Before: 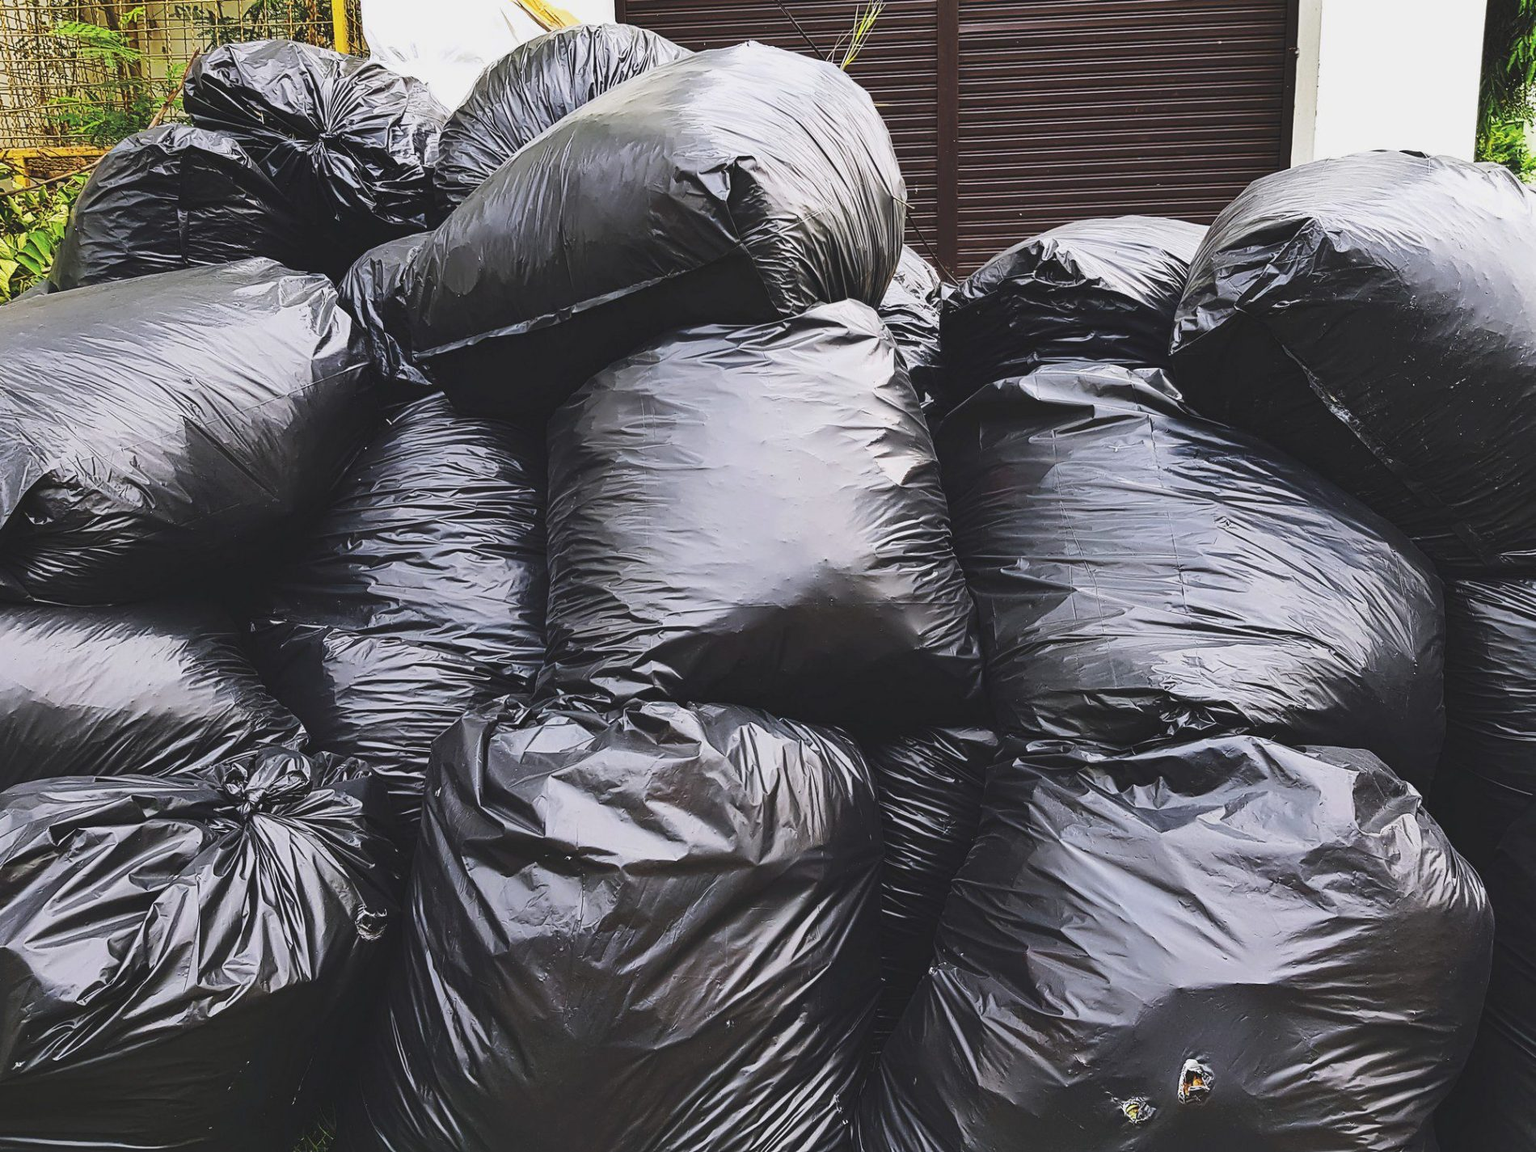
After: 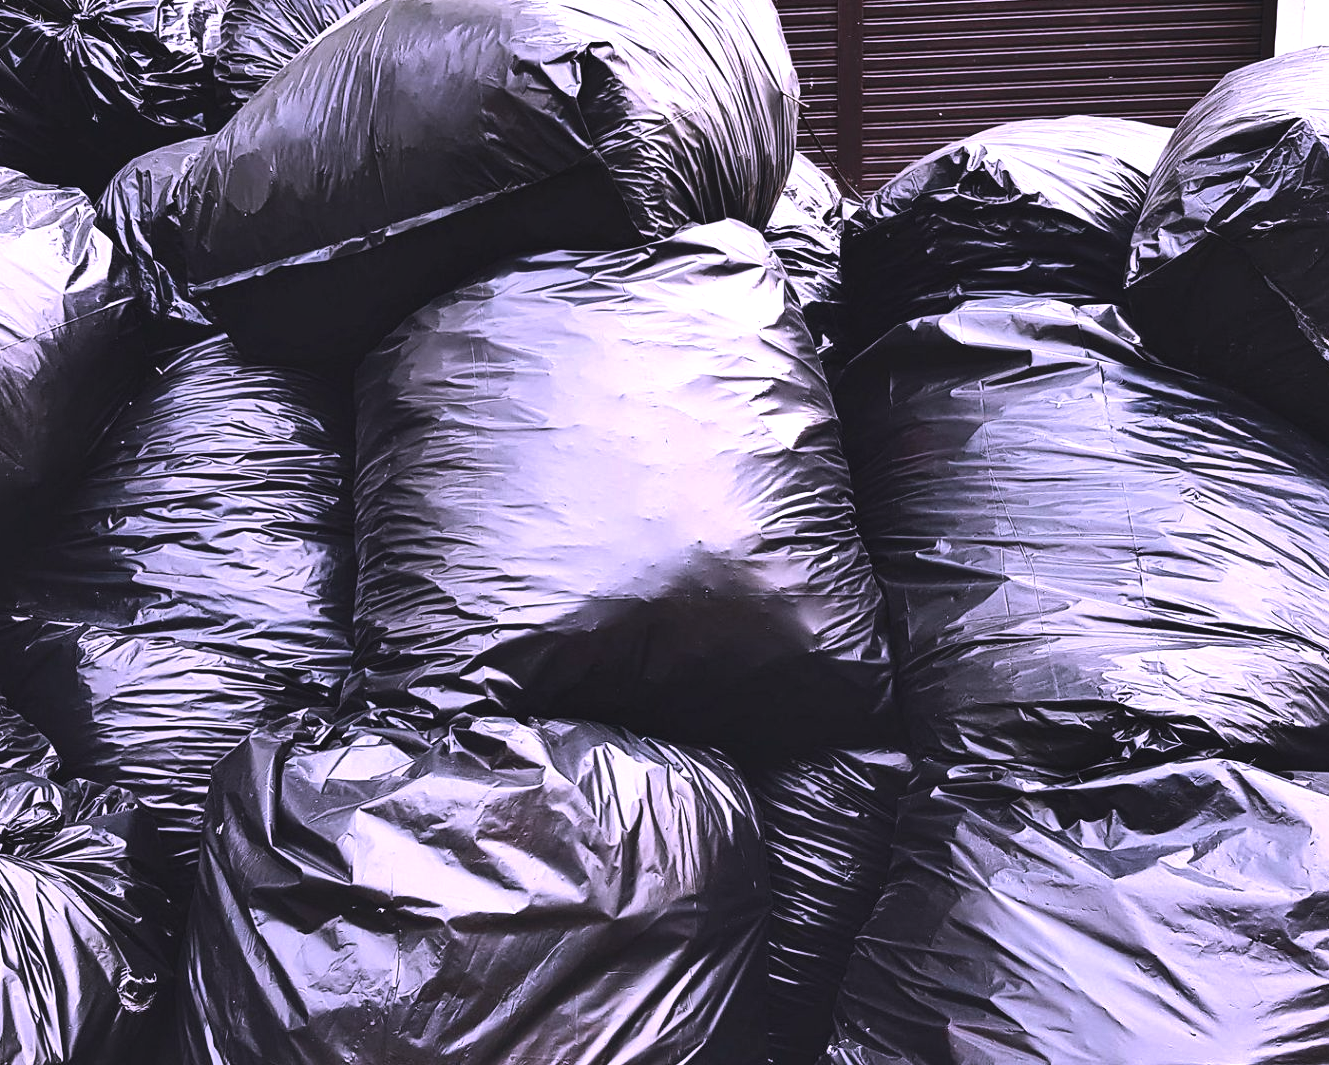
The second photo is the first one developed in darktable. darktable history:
crop and rotate: left 17.046%, top 10.659%, right 12.989%, bottom 14.553%
color correction: highlights a* 15.03, highlights b* -25.07
tone equalizer: -8 EV -0.75 EV, -7 EV -0.7 EV, -6 EV -0.6 EV, -5 EV -0.4 EV, -3 EV 0.4 EV, -2 EV 0.6 EV, -1 EV 0.7 EV, +0 EV 0.75 EV, edges refinement/feathering 500, mask exposure compensation -1.57 EV, preserve details no
shadows and highlights: white point adjustment 0.1, highlights -70, soften with gaussian
